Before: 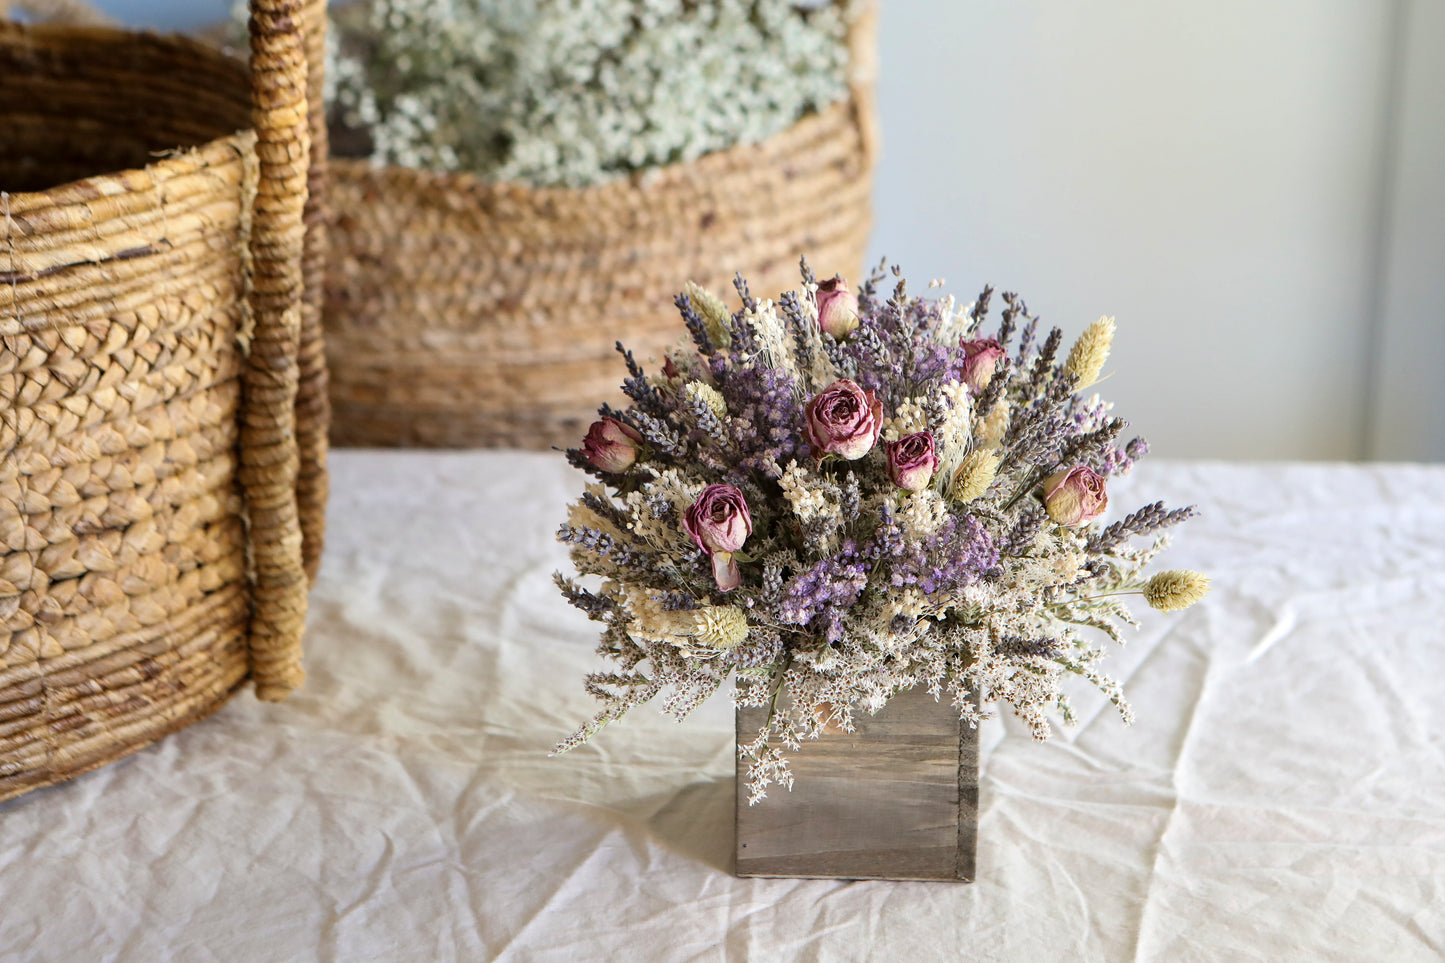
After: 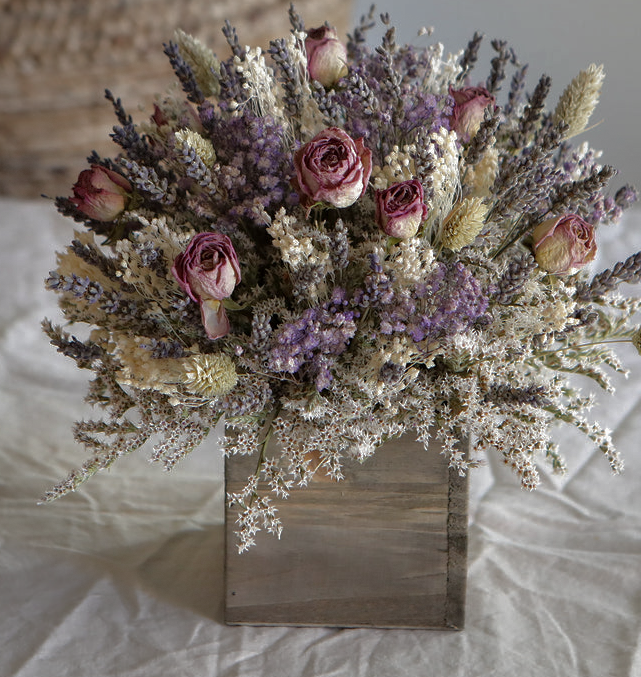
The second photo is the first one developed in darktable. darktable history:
base curve: curves: ch0 [(0, 0) (0.841, 0.609) (1, 1)]
crop: left 35.432%, top 26.233%, right 20.145%, bottom 3.432%
vignetting: fall-off start 91%, fall-off radius 39.39%, brightness -0.182, saturation -0.3, width/height ratio 1.219, shape 1.3, dithering 8-bit output, unbound false
